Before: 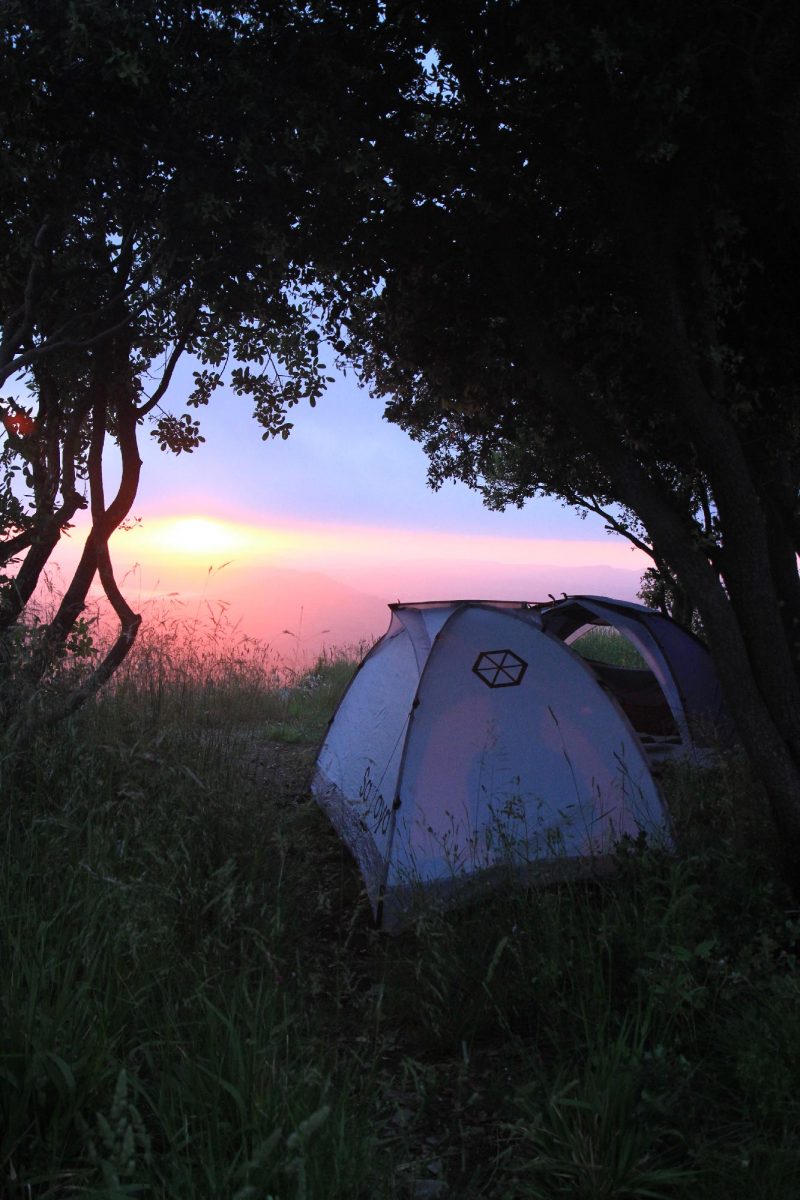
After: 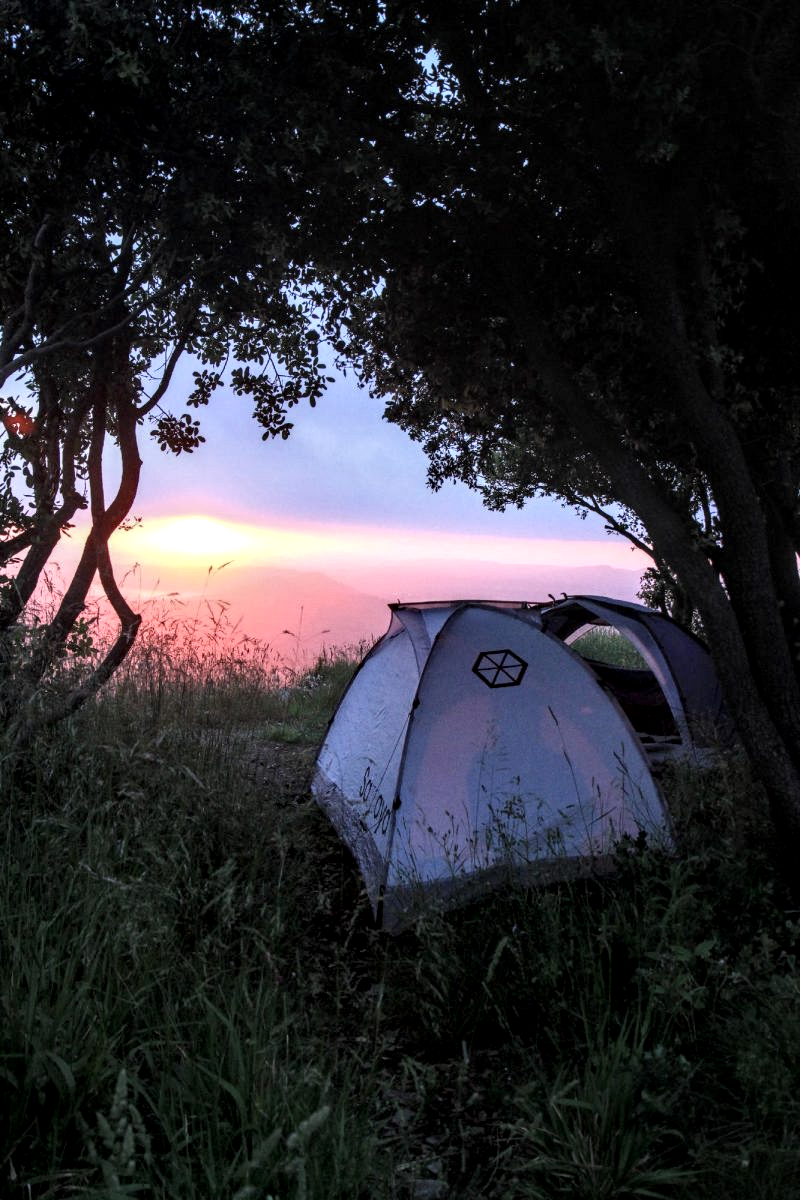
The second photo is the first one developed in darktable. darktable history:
local contrast: highlights 16%, detail 186%
tone equalizer: edges refinement/feathering 500, mask exposure compensation -1.57 EV, preserve details no
exposure: compensate exposure bias true, compensate highlight preservation false
